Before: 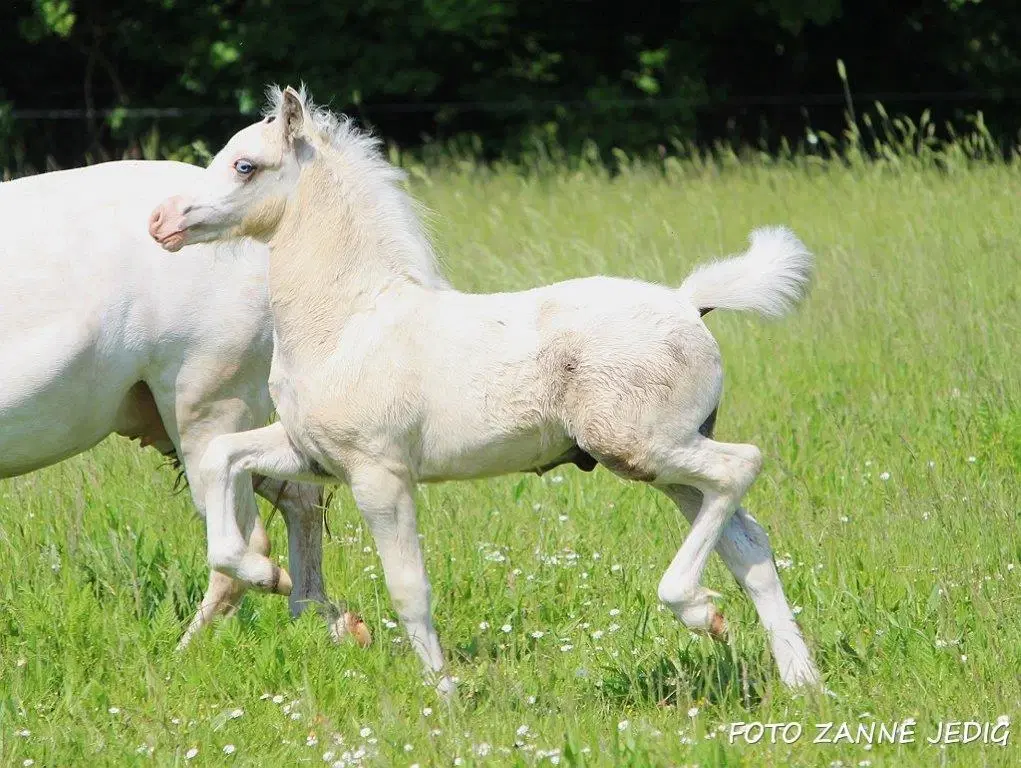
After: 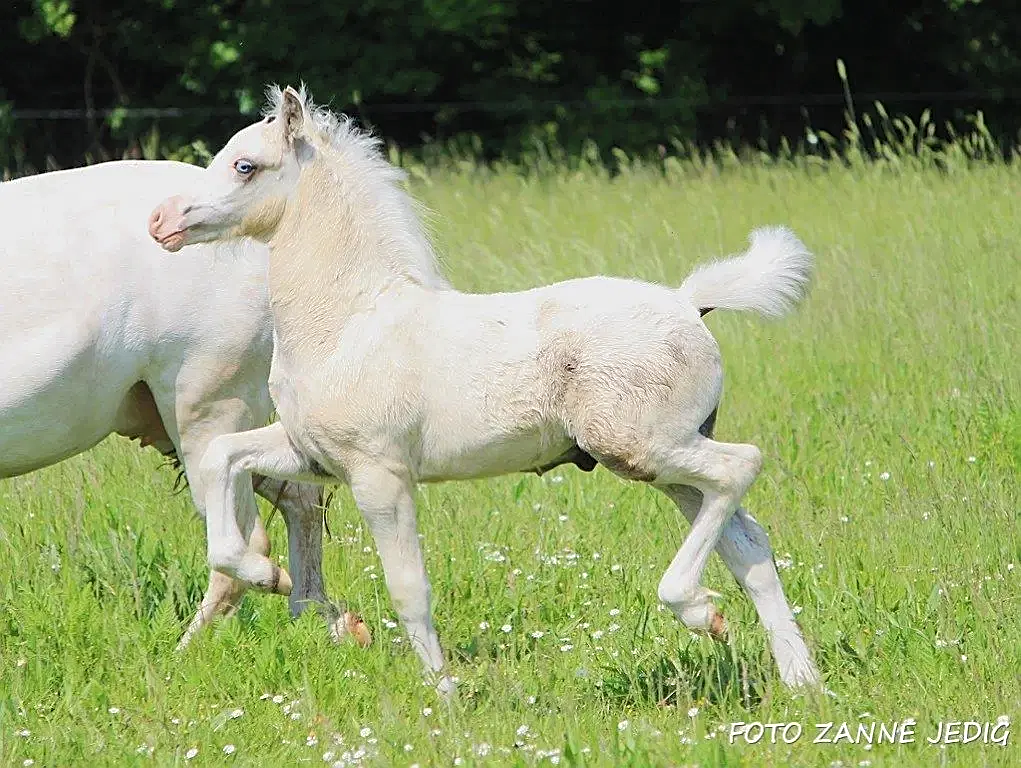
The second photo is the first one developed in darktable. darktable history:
tone curve: curves: ch0 [(0, 0) (0.003, 0.018) (0.011, 0.024) (0.025, 0.038) (0.044, 0.067) (0.069, 0.098) (0.1, 0.13) (0.136, 0.165) (0.177, 0.205) (0.224, 0.249) (0.277, 0.304) (0.335, 0.365) (0.399, 0.432) (0.468, 0.505) (0.543, 0.579) (0.623, 0.652) (0.709, 0.725) (0.801, 0.802) (0.898, 0.876) (1, 1)], color space Lab, independent channels, preserve colors none
shadows and highlights: radius 331.36, shadows 53.99, highlights -99.72, compress 94.43%, soften with gaussian
sharpen: on, module defaults
